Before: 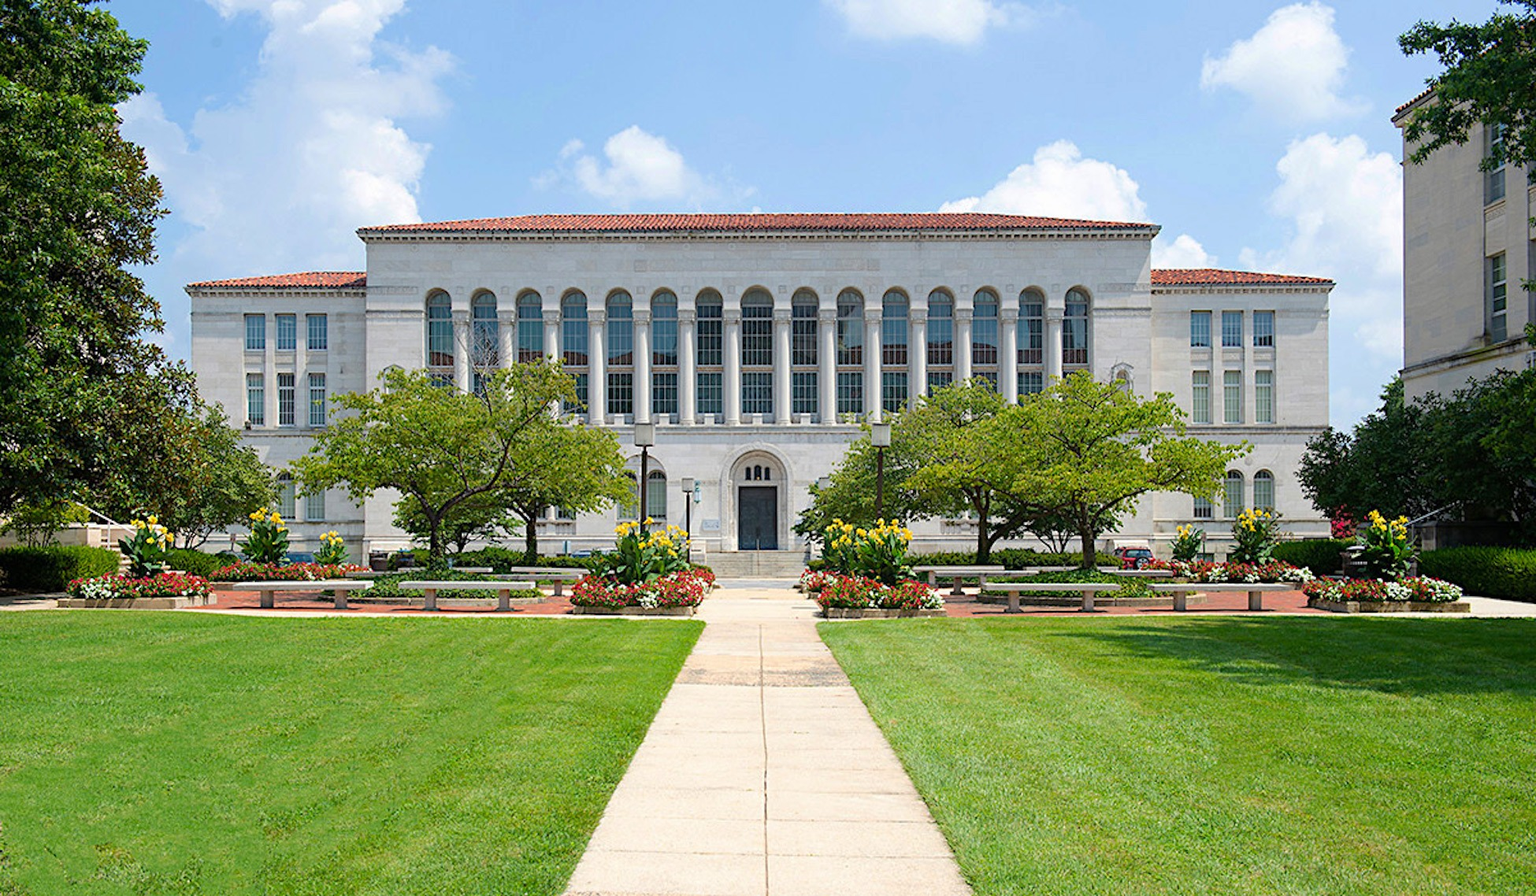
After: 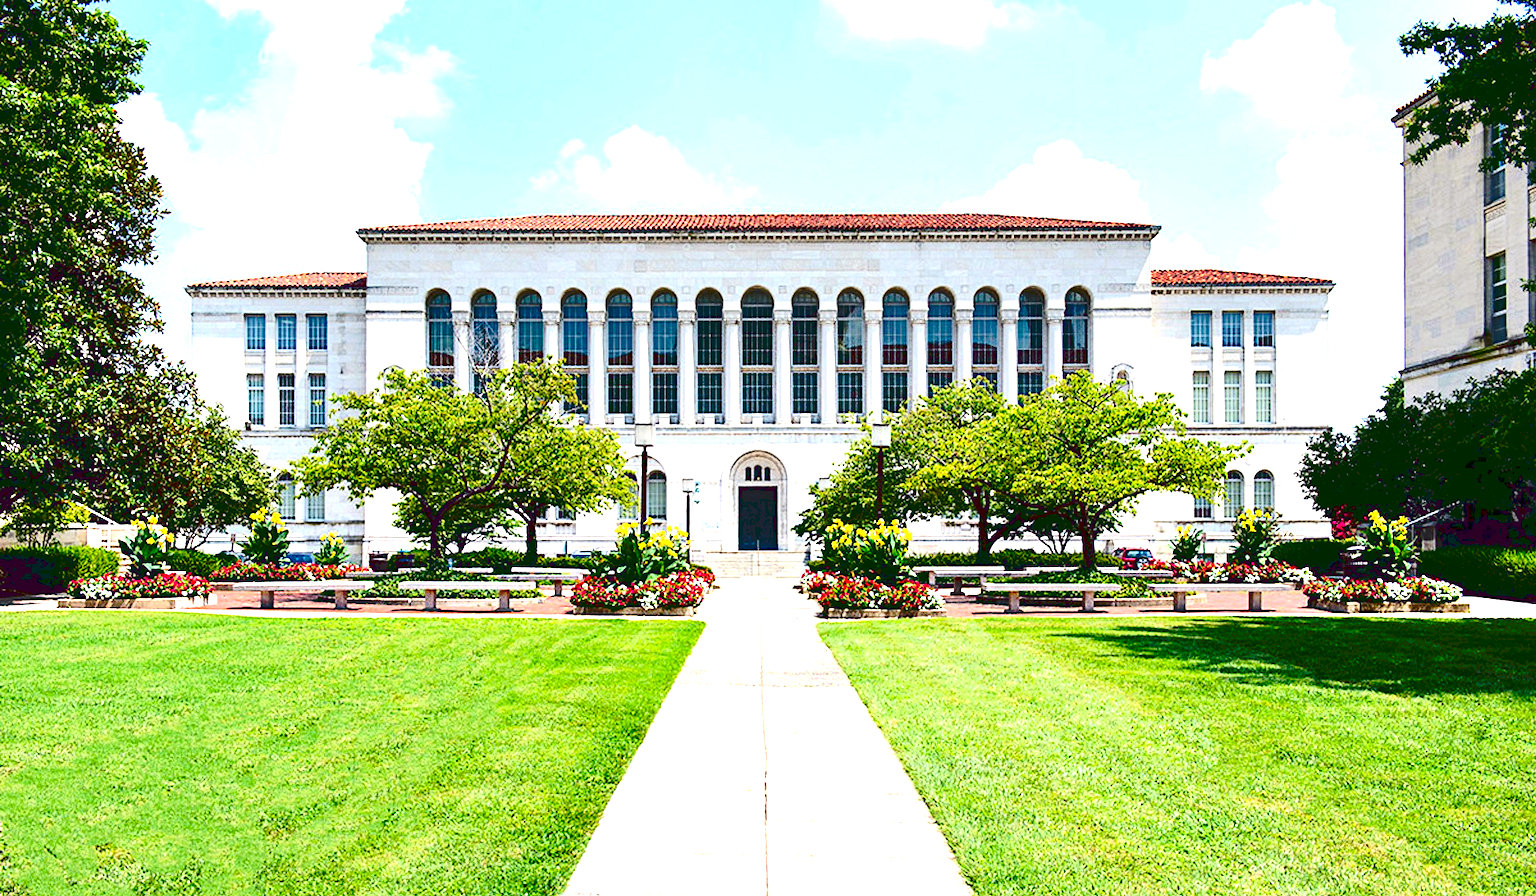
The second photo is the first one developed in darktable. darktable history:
tone curve: curves: ch0 [(0, 0) (0.003, 0.128) (0.011, 0.133) (0.025, 0.133) (0.044, 0.141) (0.069, 0.152) (0.1, 0.169) (0.136, 0.201) (0.177, 0.239) (0.224, 0.294) (0.277, 0.358) (0.335, 0.428) (0.399, 0.488) (0.468, 0.55) (0.543, 0.611) (0.623, 0.678) (0.709, 0.755) (0.801, 0.843) (0.898, 0.91) (1, 1)], preserve colors none
exposure: black level correction 0, exposure 1 EV, compensate exposure bias true, compensate highlight preservation false
contrast equalizer: octaves 7, y [[0.6 ×6], [0.55 ×6], [0 ×6], [0 ×6], [0 ×6]]
contrast brightness saturation: contrast 0.22, brightness -0.19, saturation 0.24
